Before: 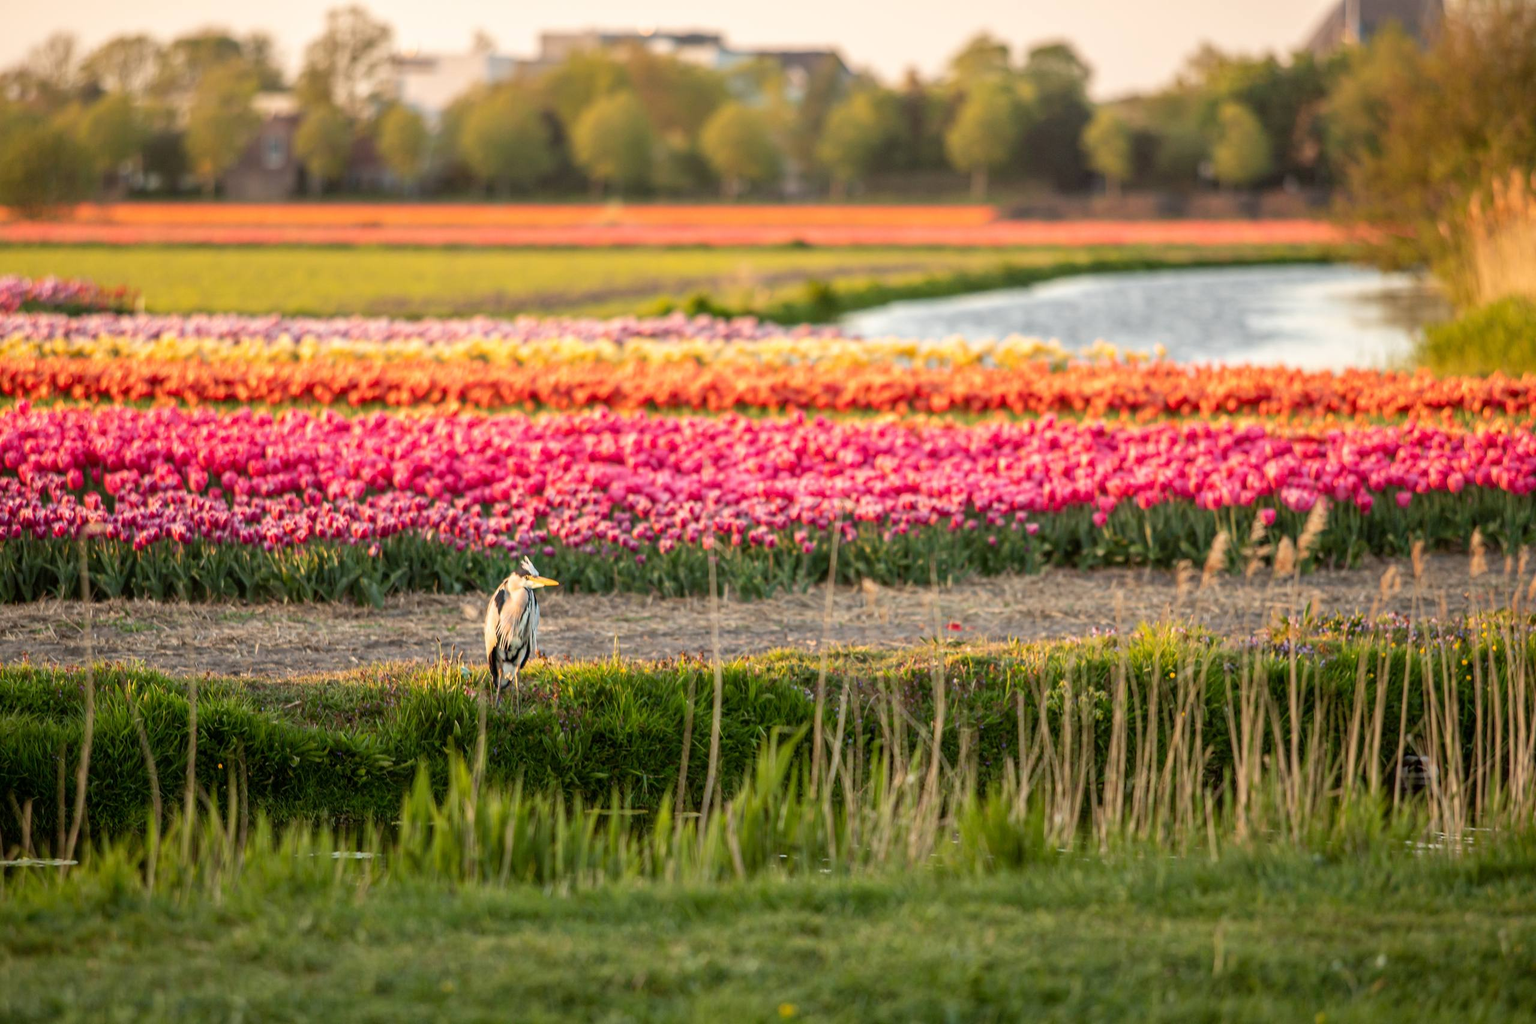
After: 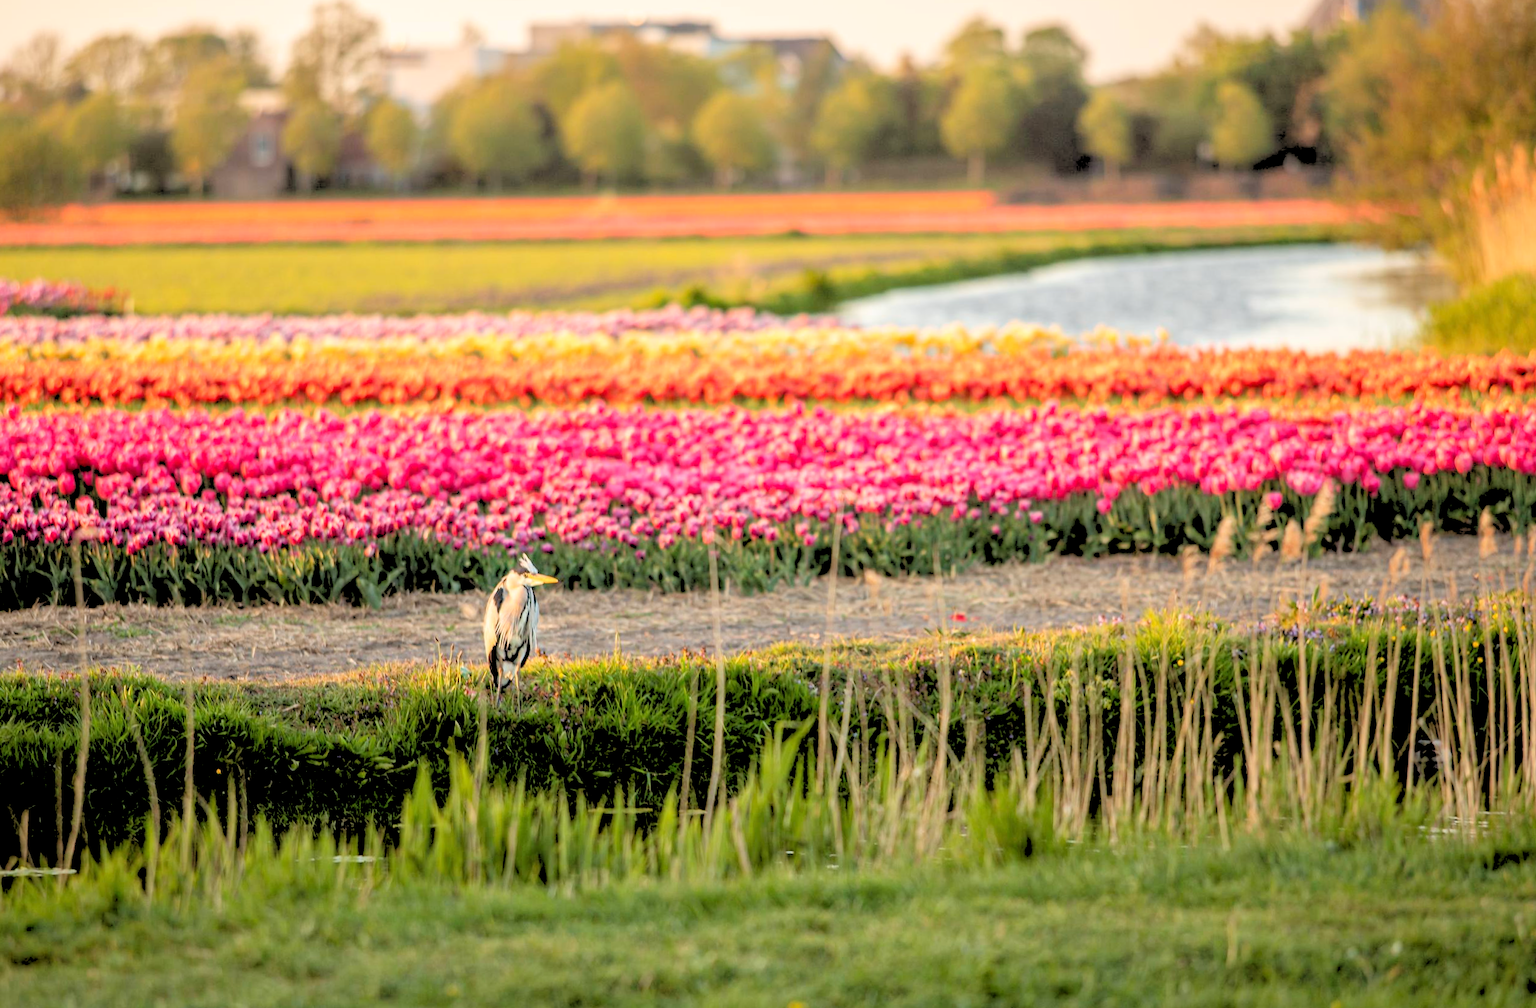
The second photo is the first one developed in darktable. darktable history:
rgb levels: levels [[0.027, 0.429, 0.996], [0, 0.5, 1], [0, 0.5, 1]]
rotate and perspective: rotation -1°, crop left 0.011, crop right 0.989, crop top 0.025, crop bottom 0.975
